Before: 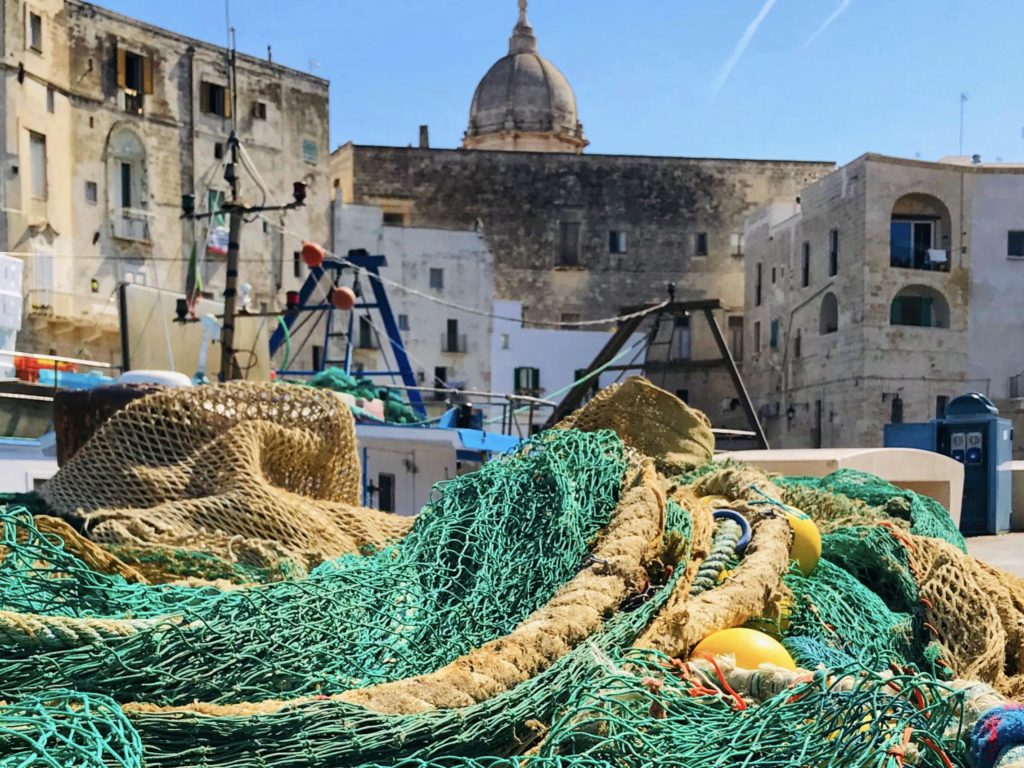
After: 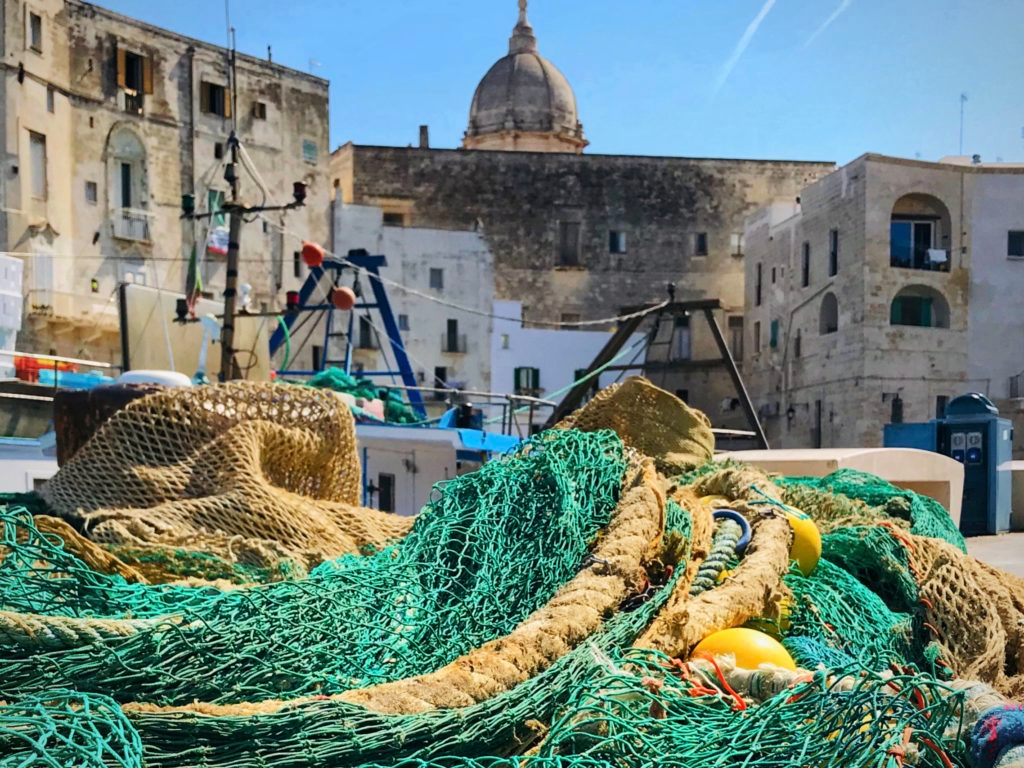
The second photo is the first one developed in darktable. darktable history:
vignetting: fall-off radius 60.87%, brightness -0.403, saturation -0.289
